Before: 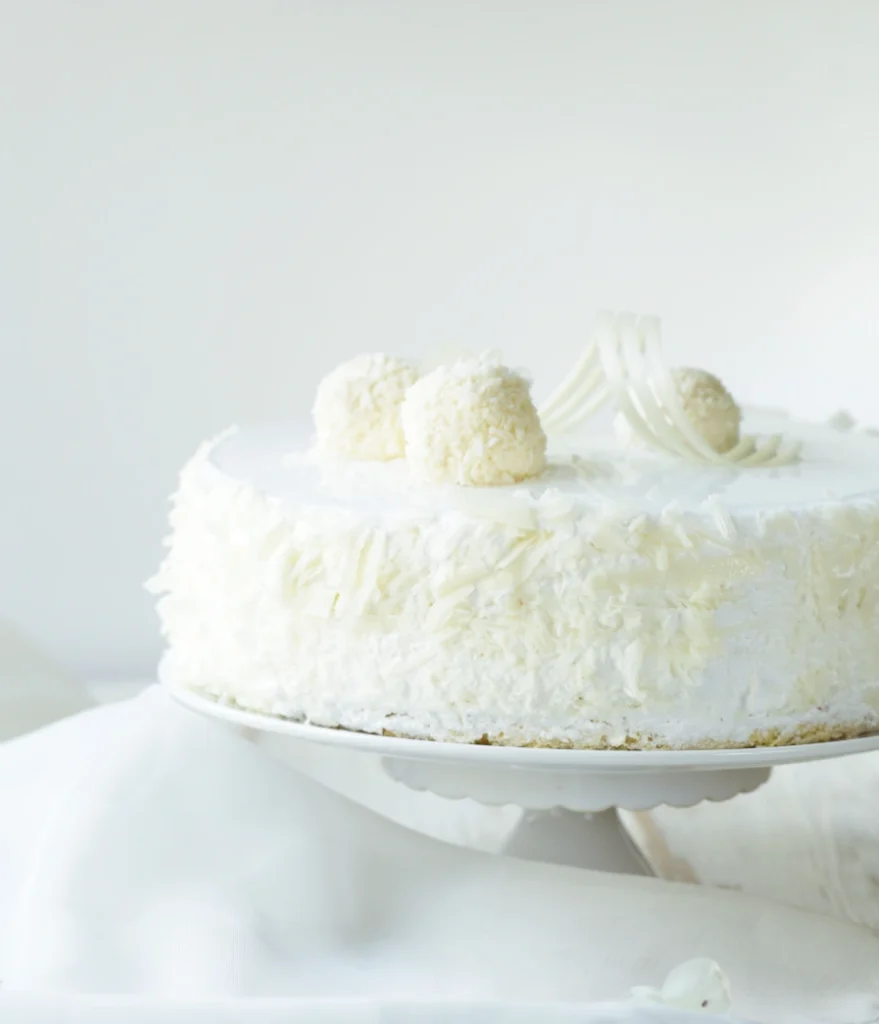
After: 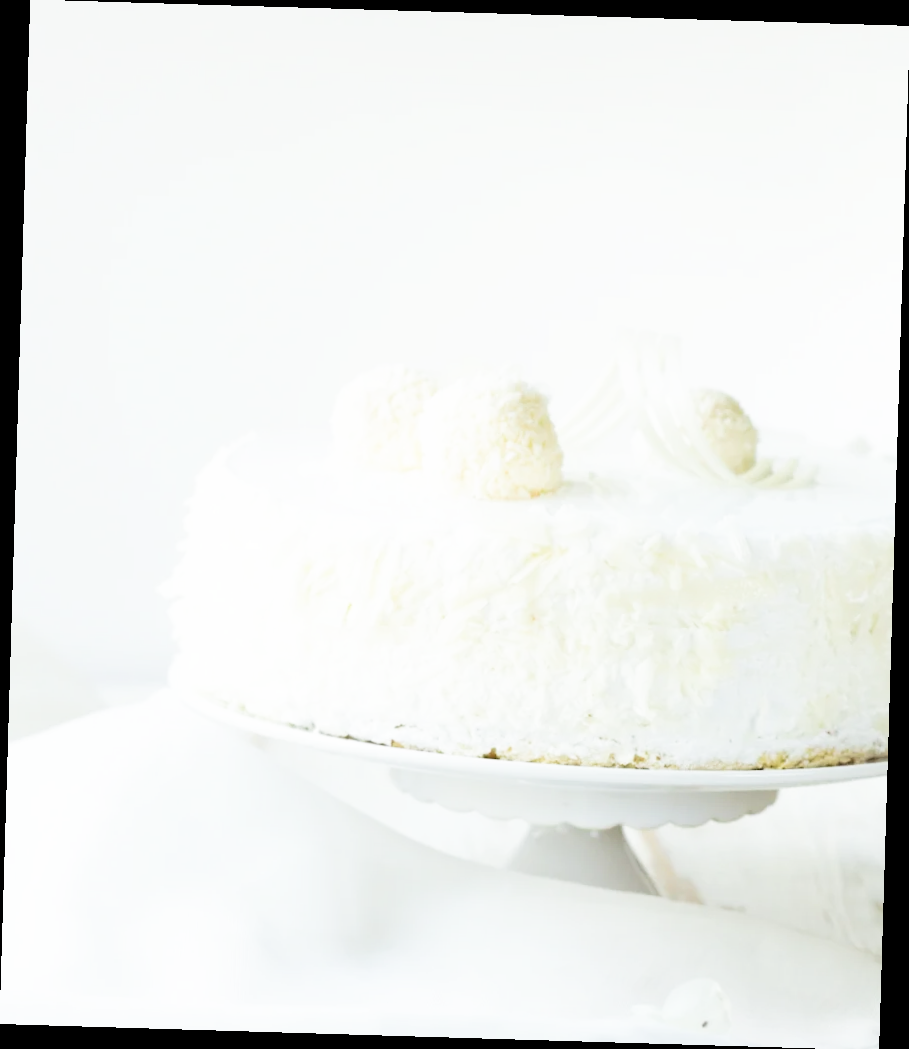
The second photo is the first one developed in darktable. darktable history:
rotate and perspective: rotation 1.72°, automatic cropping off
filmic rgb: black relative exposure -5 EV, white relative exposure 3.5 EV, hardness 3.19, contrast 1.4, highlights saturation mix -50%
exposure: black level correction 0, exposure 0.9 EV, compensate highlight preservation false
